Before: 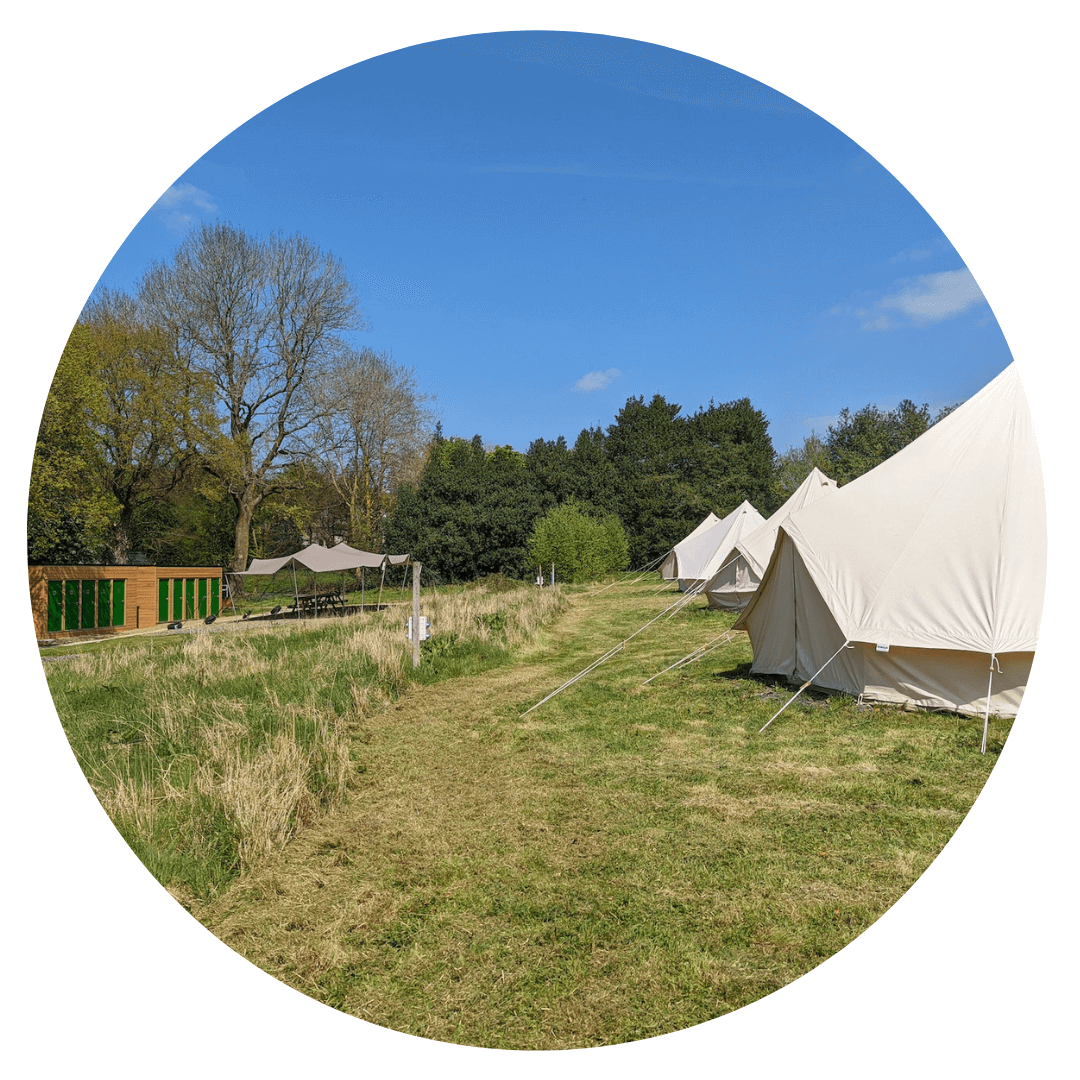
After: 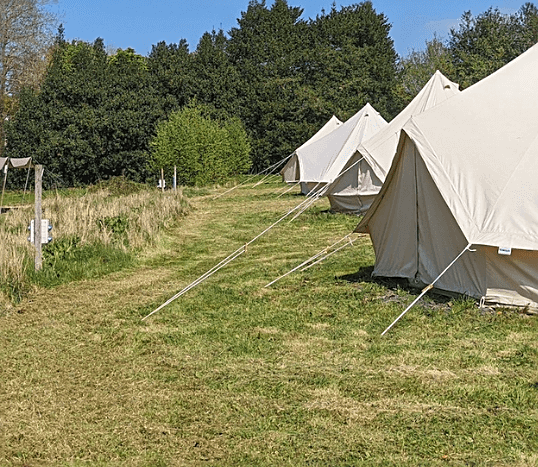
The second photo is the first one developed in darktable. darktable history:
crop: left 35.018%, top 36.773%, right 15.106%, bottom 19.968%
exposure: black level correction -0.003, exposure 0.033 EV, compensate exposure bias true, compensate highlight preservation false
sharpen: on, module defaults
